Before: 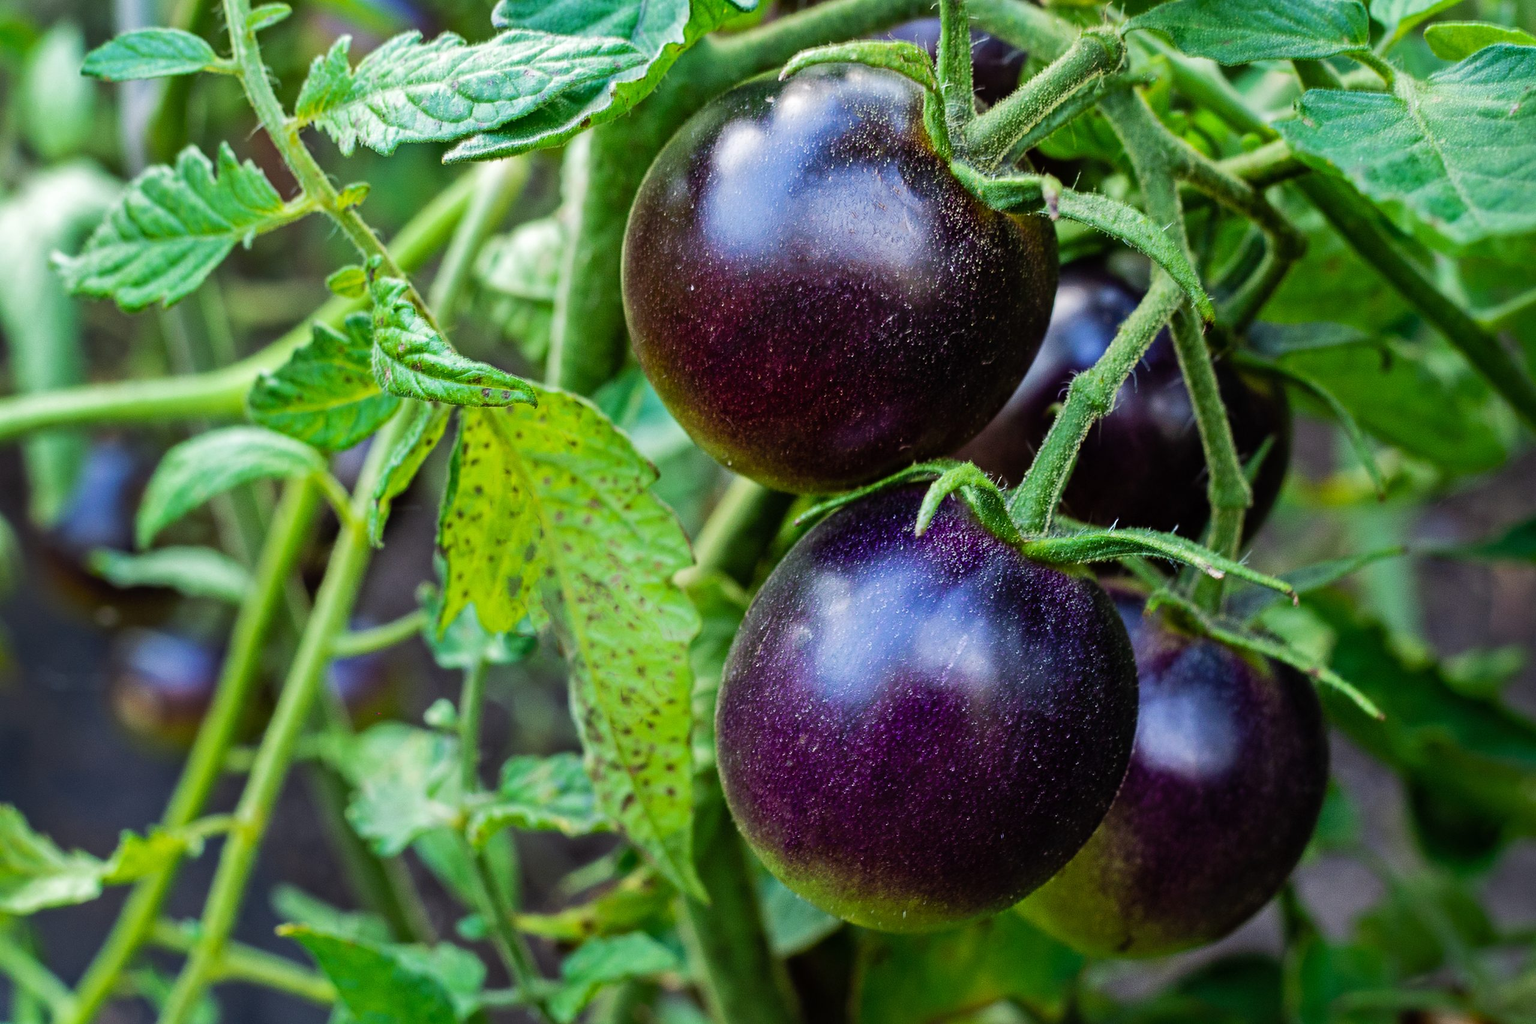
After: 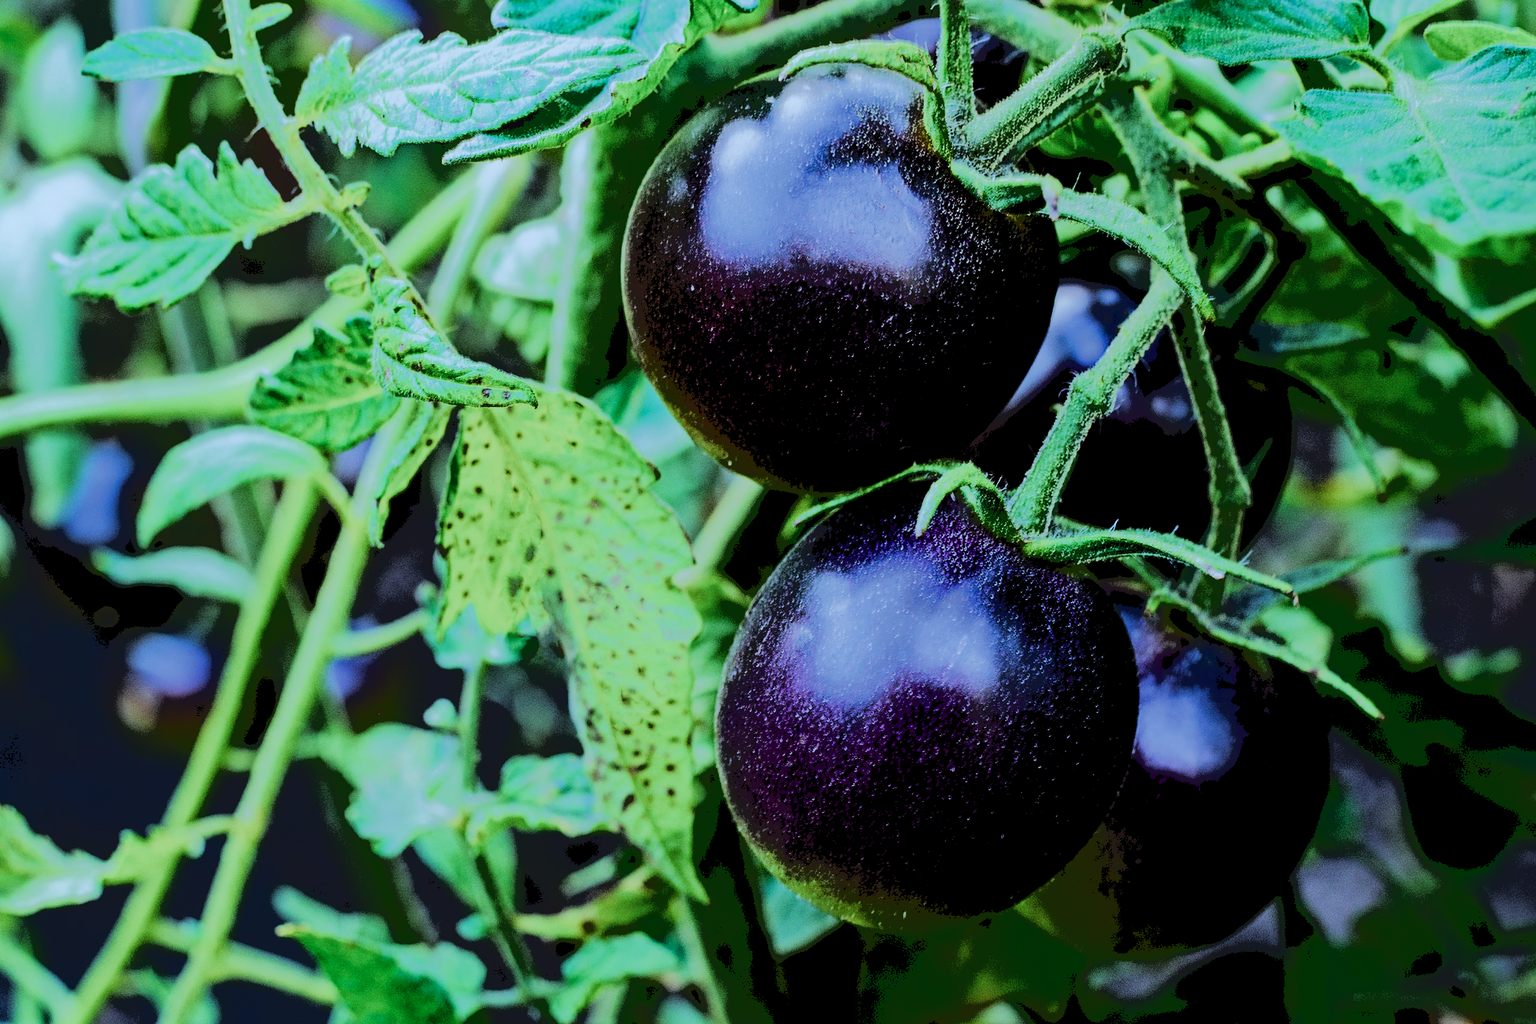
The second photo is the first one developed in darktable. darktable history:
base curve: curves: ch0 [(0.065, 0.026) (0.236, 0.358) (0.53, 0.546) (0.777, 0.841) (0.924, 0.992)], preserve colors average RGB
exposure: black level correction 0.056, exposure -0.039 EV
white balance: red 0.926, green 1.003, blue 1.133
filmic rgb: middle gray luminance 21.73%, black relative exposure -14 EV, white relative exposure 2.96 EV, target black luminance 0%, hardness 8.81, latitude 59.69%, contrast 1.208, highlights saturation mix 5%, shadows ↔ highlights balance 41.6%
rgb levels: preserve colors sum RGB, levels [[0.038, 0.433, 0.934], [0, 0.5, 1], [0, 0.5, 1]]
bloom: size 16%, threshold 98%, strength 20%
color correction: highlights a* -4.18, highlights b* -10.81
